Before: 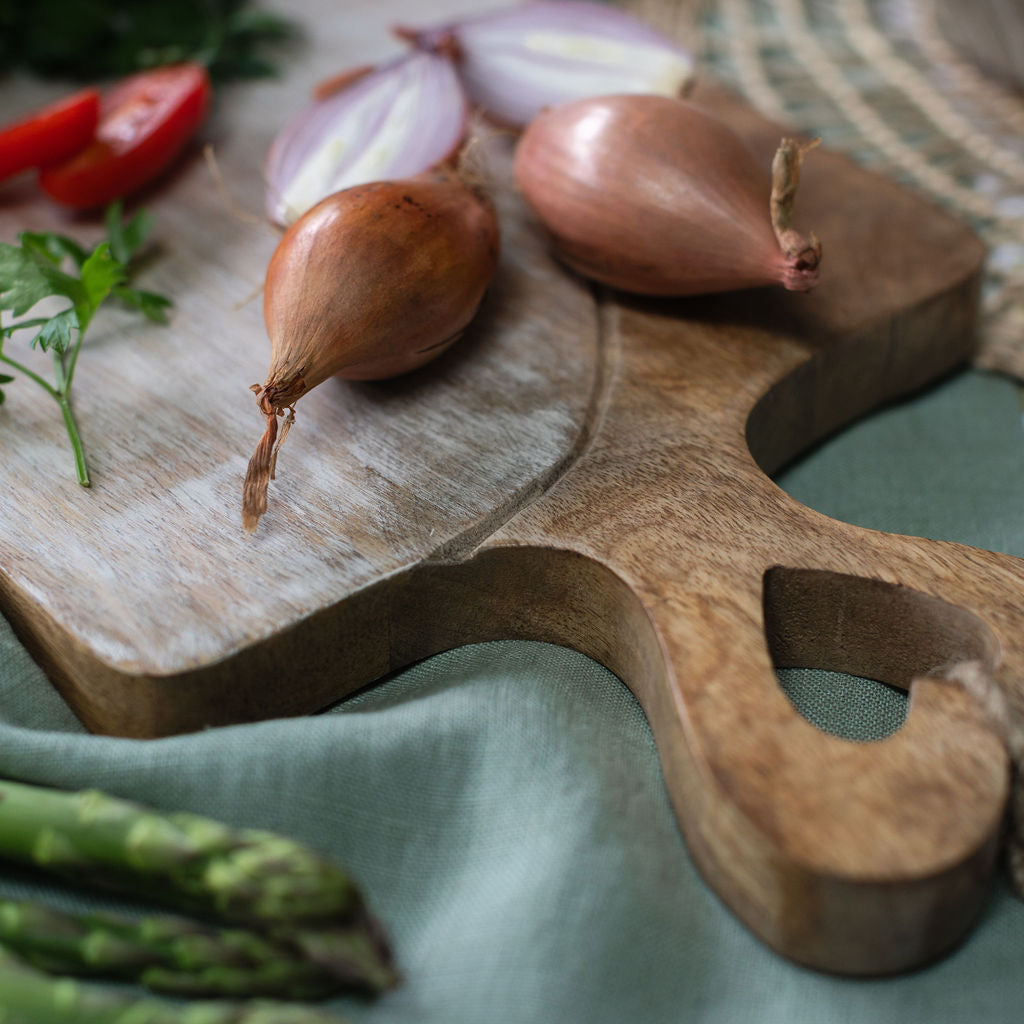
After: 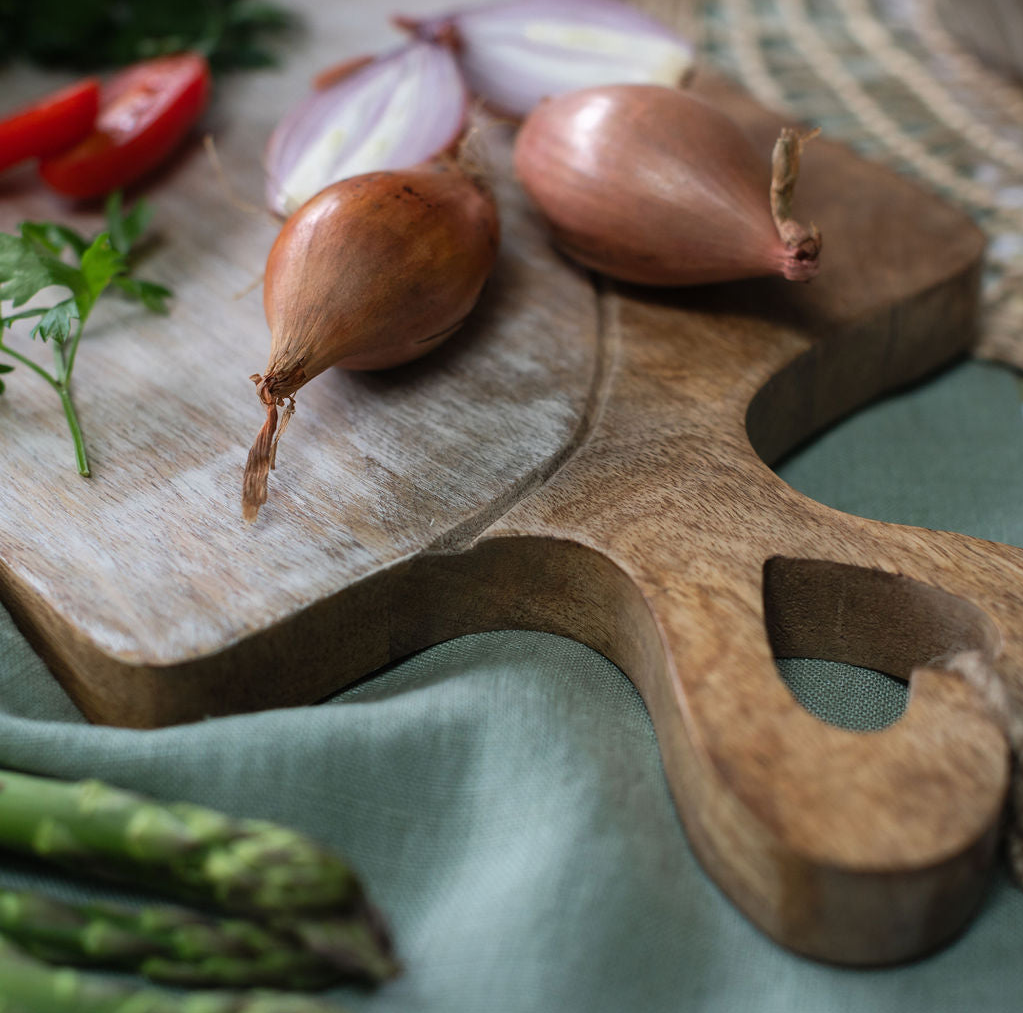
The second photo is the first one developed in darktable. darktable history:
crop: top 0.99%, right 0.088%
